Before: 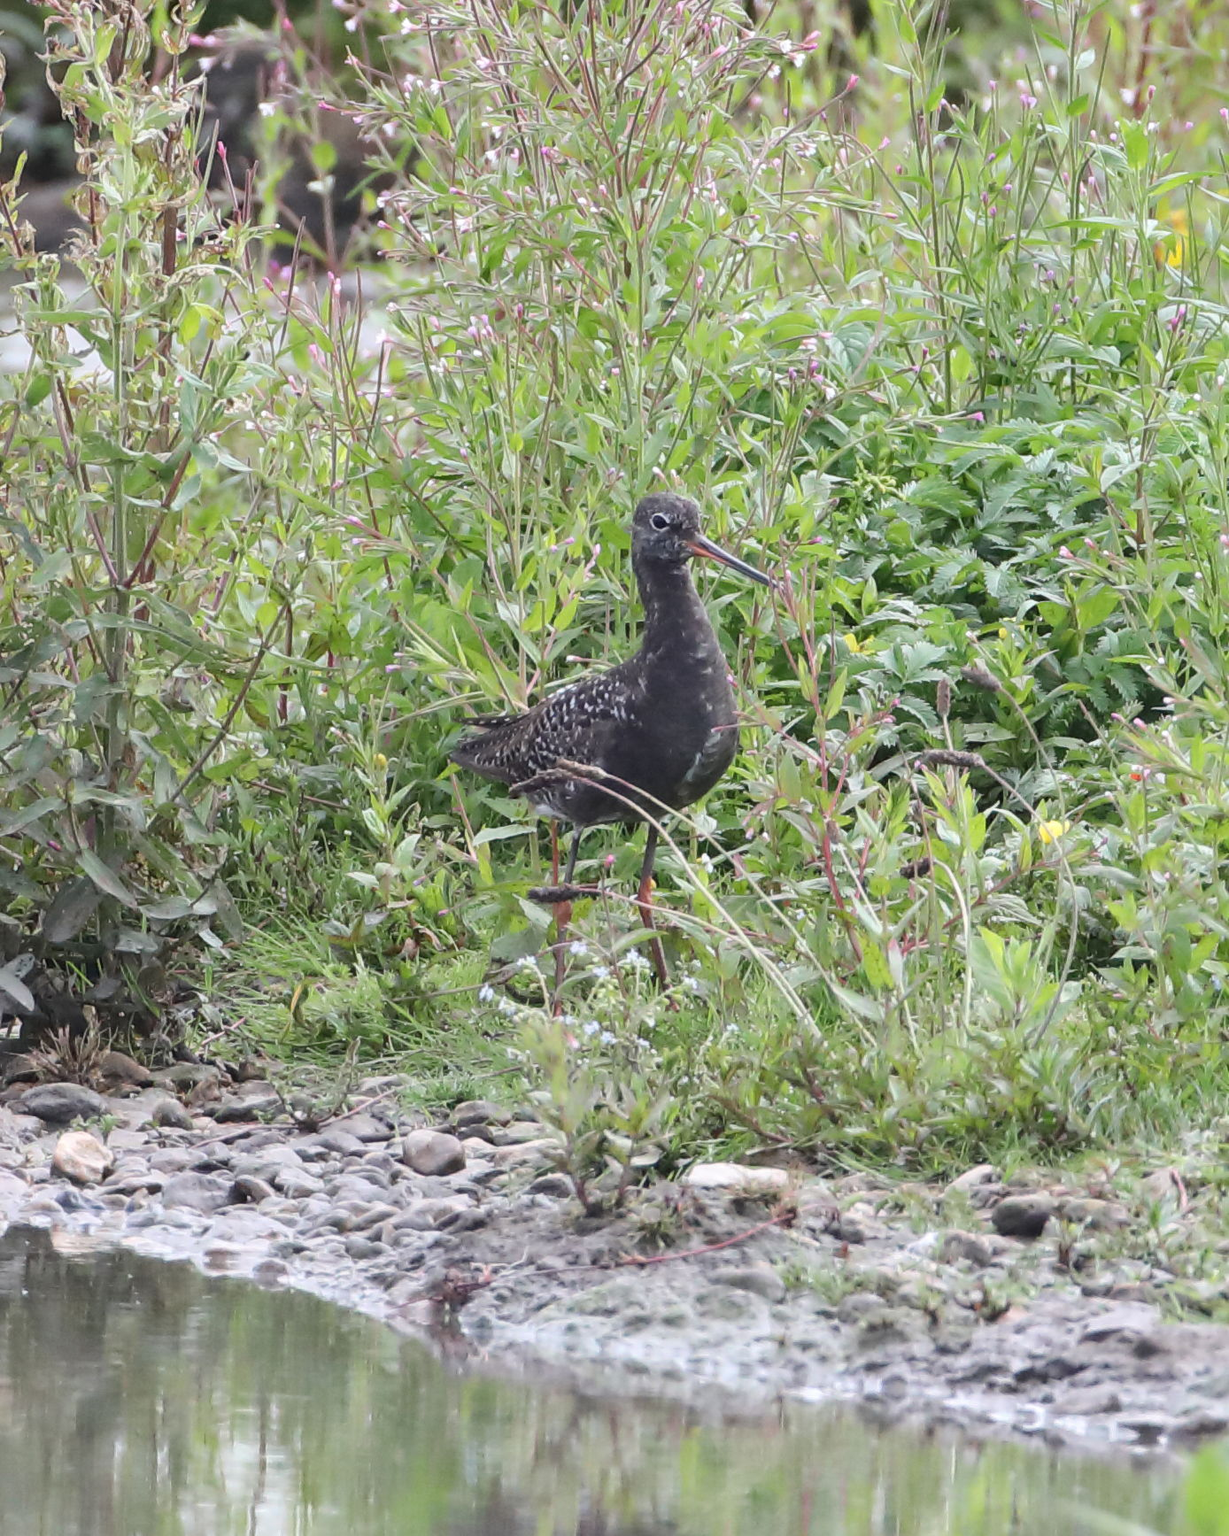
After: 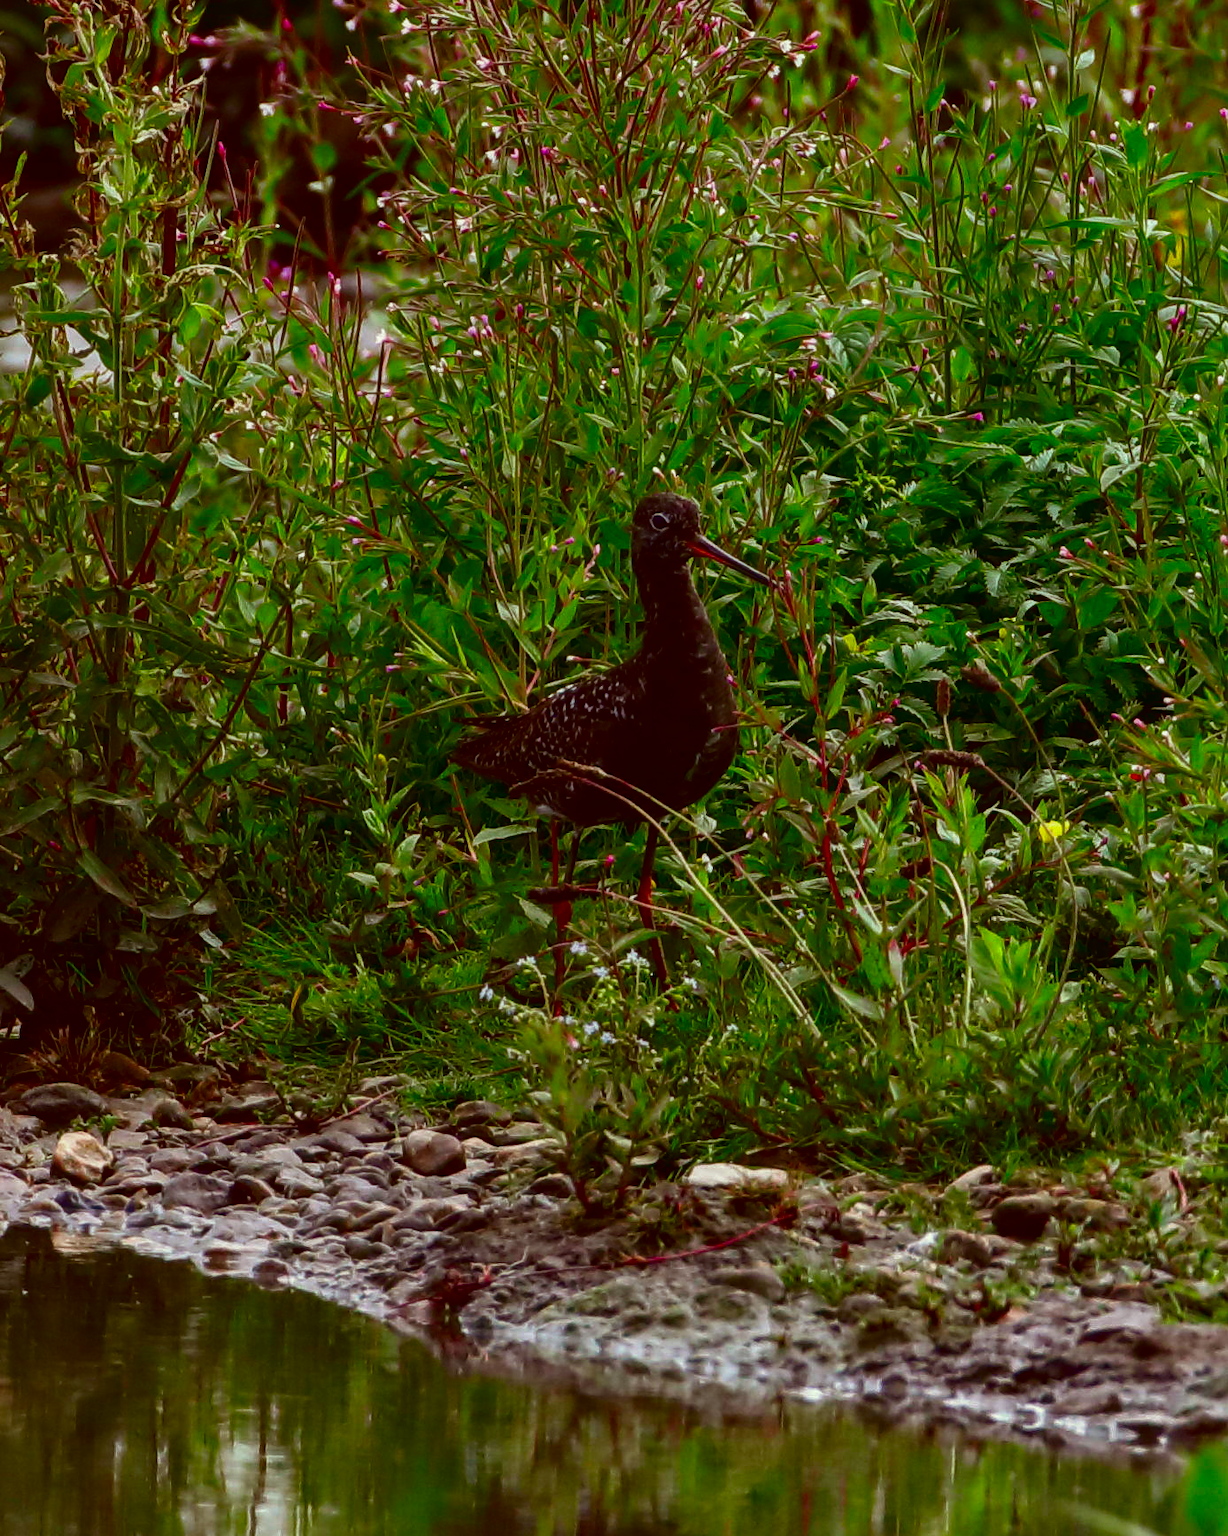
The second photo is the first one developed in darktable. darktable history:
contrast brightness saturation: brightness -0.991, saturation 0.996
color correction: highlights a* -5.98, highlights b* 9.32, shadows a* 10.38, shadows b* 23.33
local contrast: detail 109%
